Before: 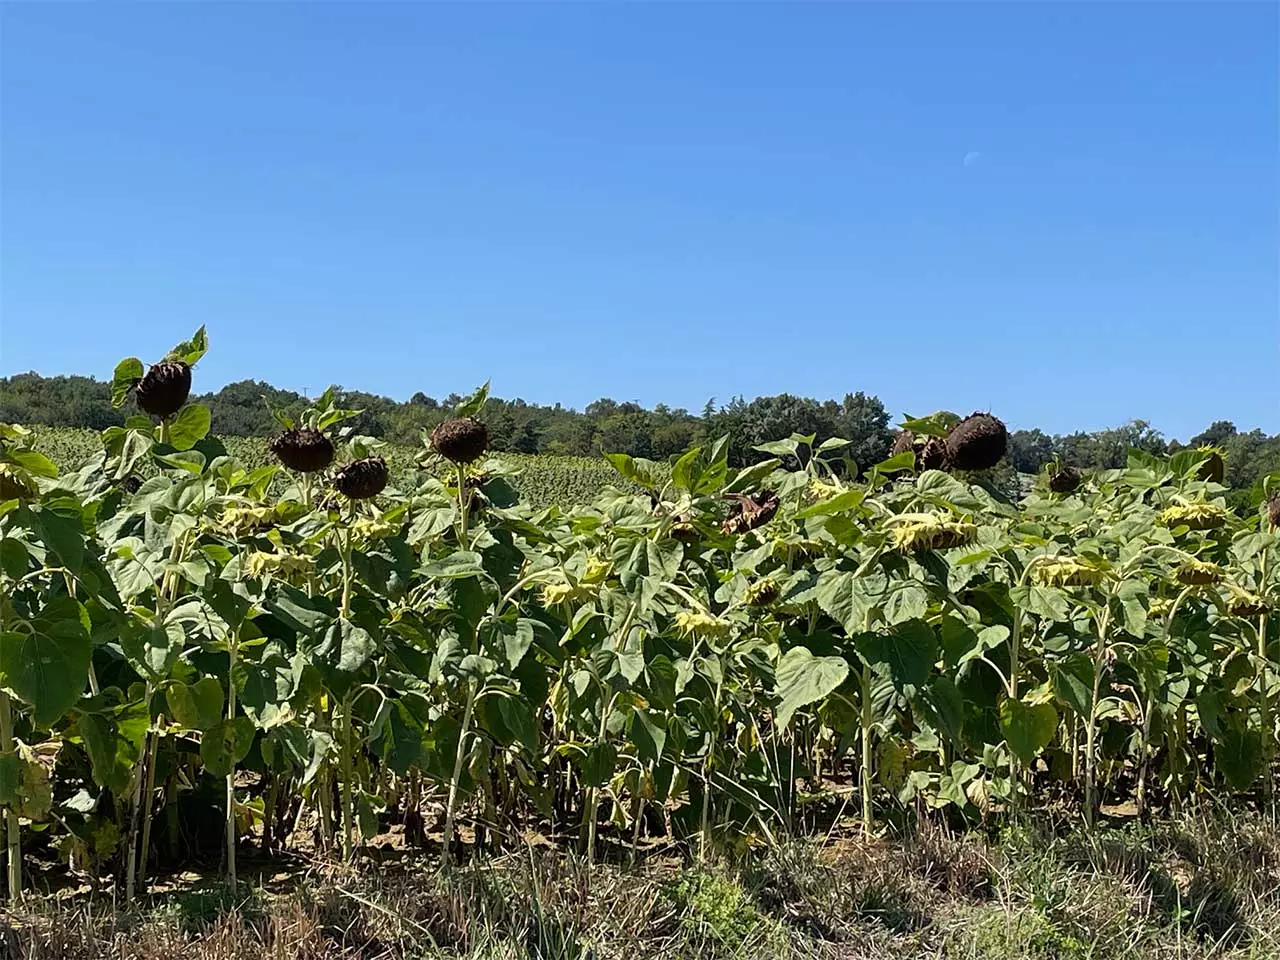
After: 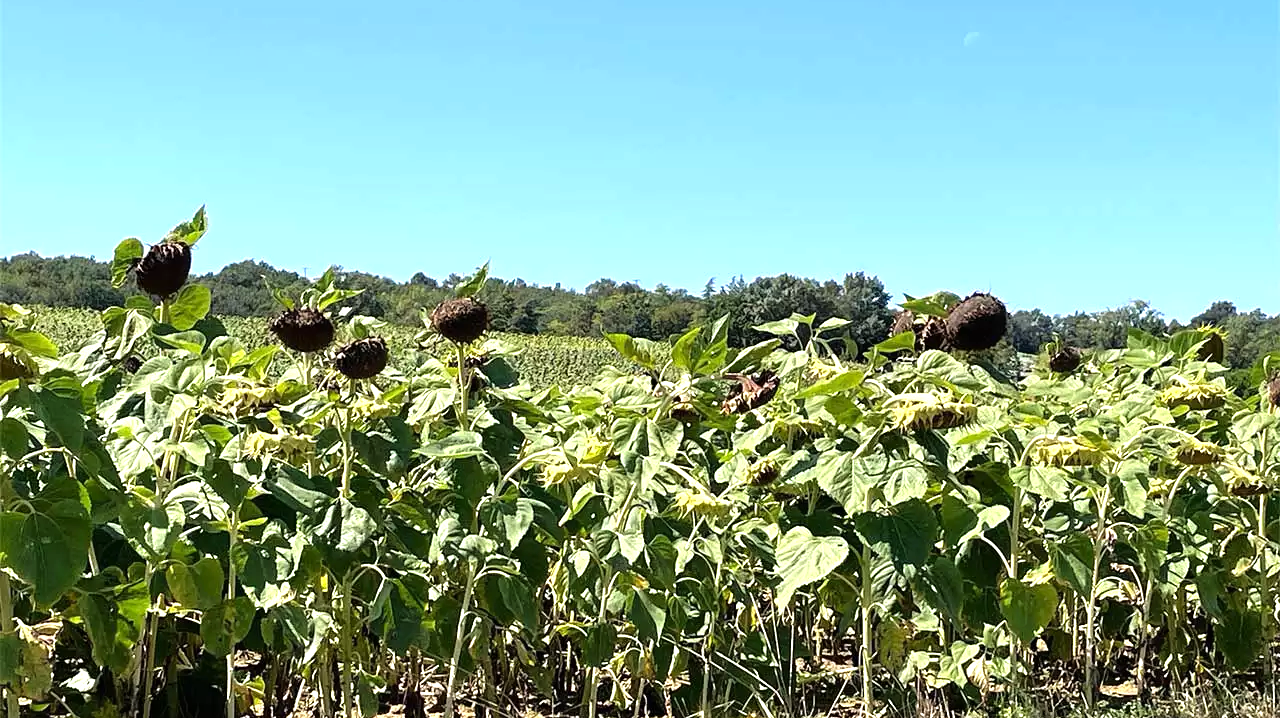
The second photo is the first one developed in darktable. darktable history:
tone equalizer: -8 EV -0.455 EV, -7 EV -0.367 EV, -6 EV -0.354 EV, -5 EV -0.251 EV, -3 EV 0.251 EV, -2 EV 0.33 EV, -1 EV 0.39 EV, +0 EV 0.406 EV
crop and rotate: top 12.603%, bottom 12.52%
exposure: exposure 0.572 EV, compensate exposure bias true, compensate highlight preservation false
